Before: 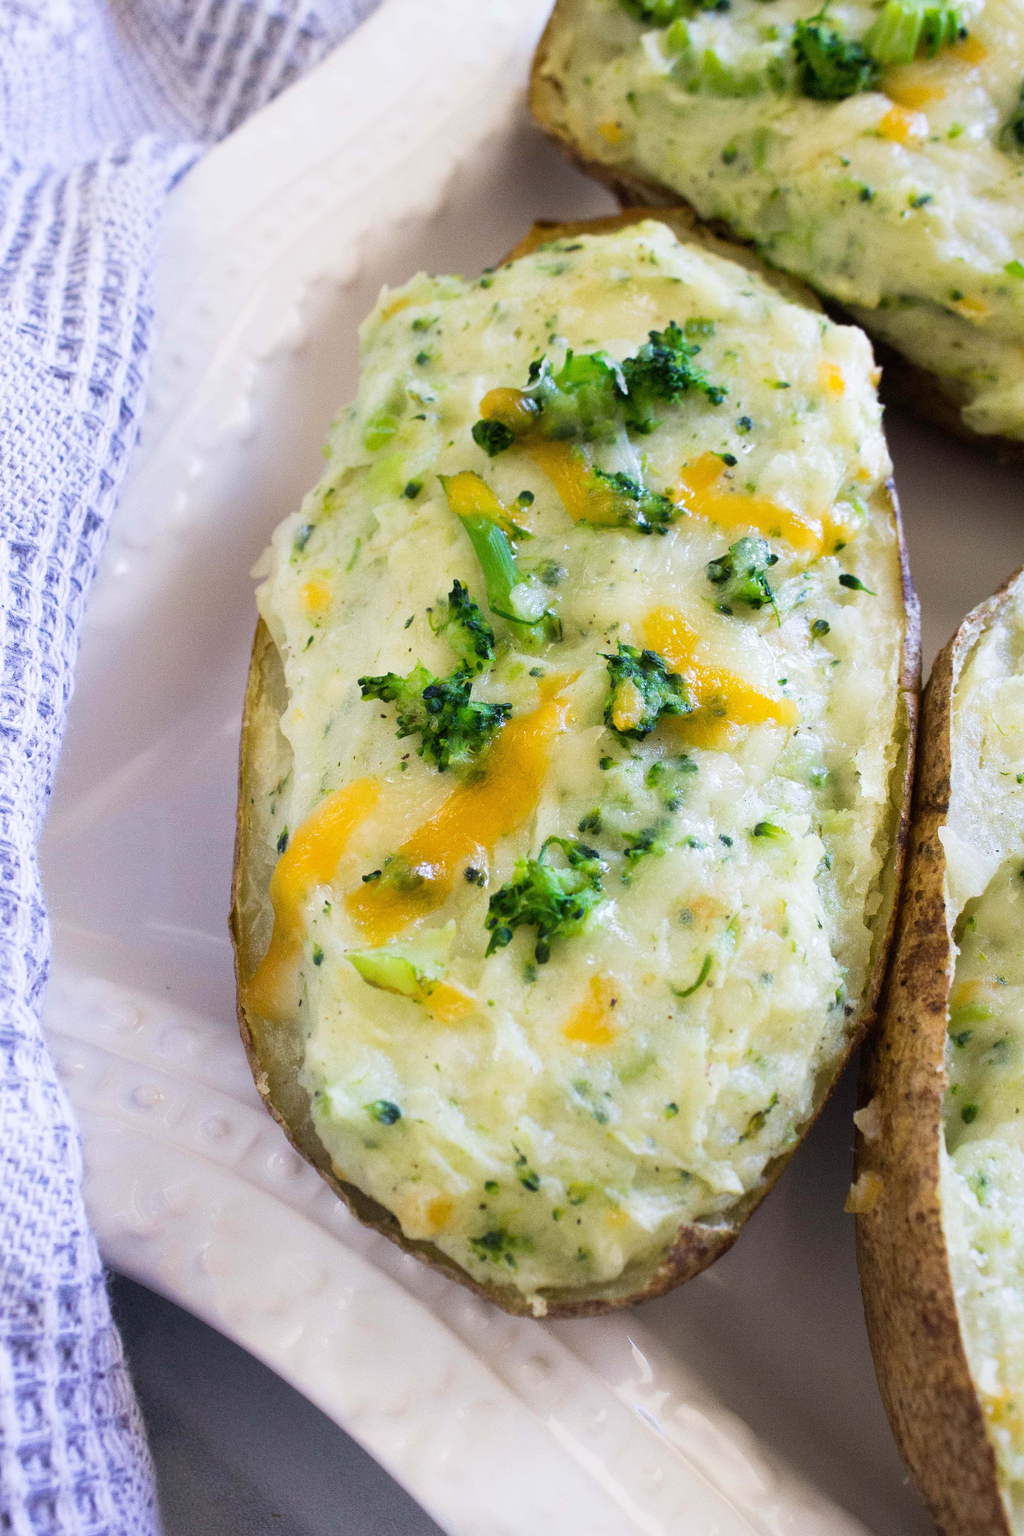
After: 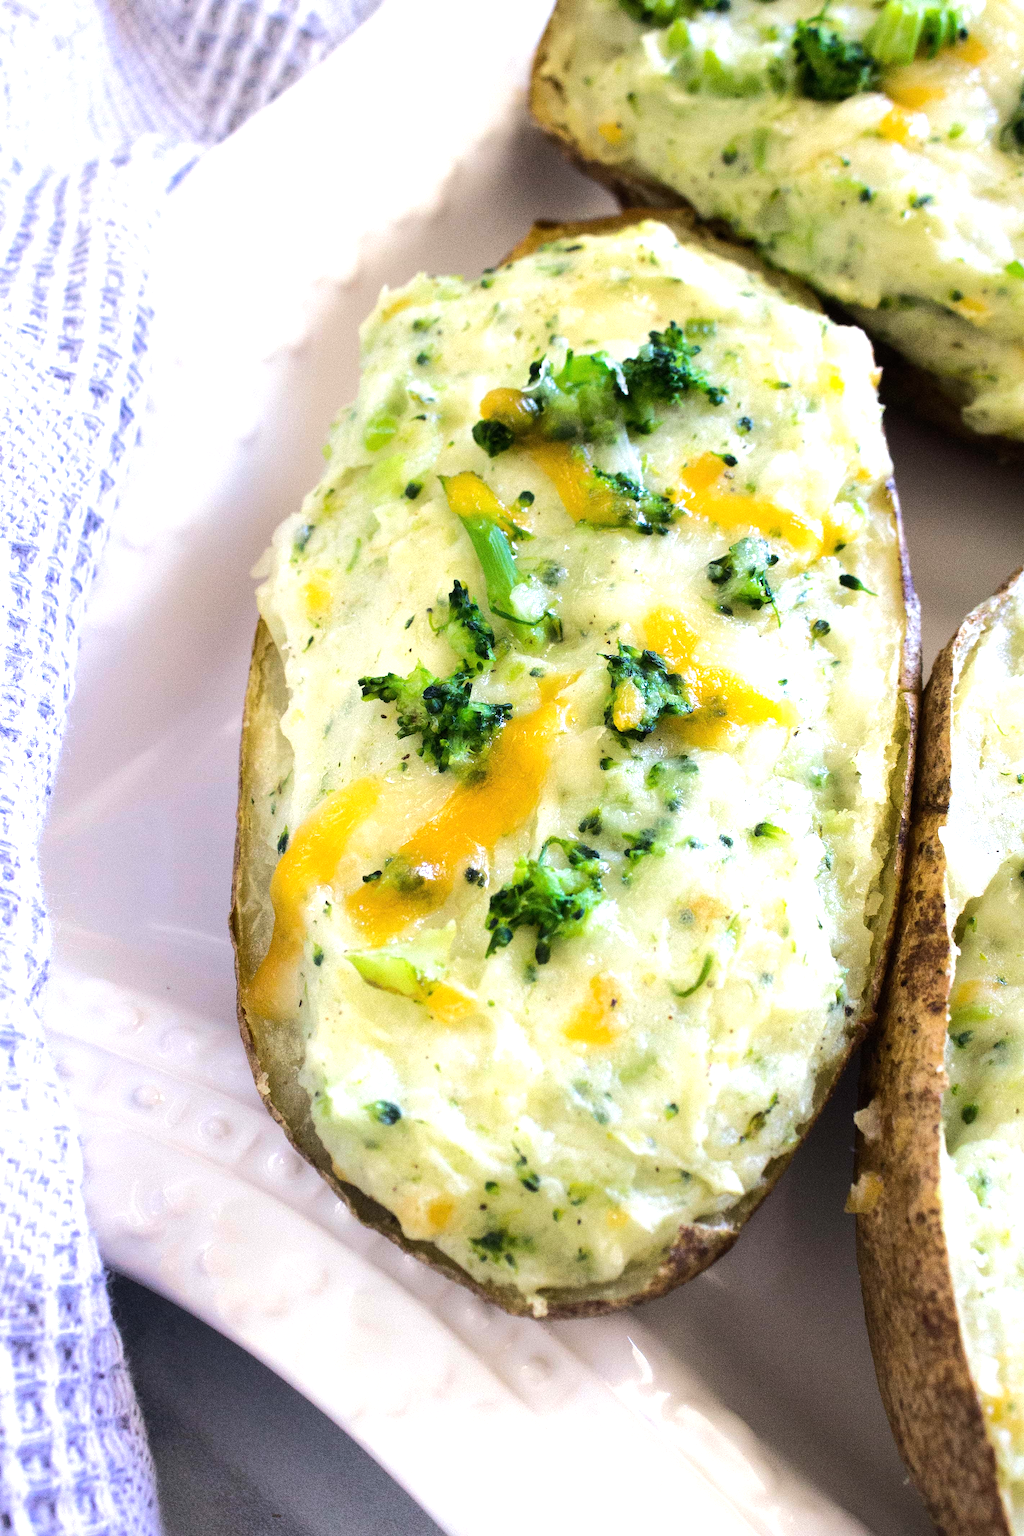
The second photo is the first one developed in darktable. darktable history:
tone equalizer: -8 EV -0.75 EV, -7 EV -0.7 EV, -6 EV -0.6 EV, -5 EV -0.4 EV, -3 EV 0.4 EV, -2 EV 0.6 EV, -1 EV 0.7 EV, +0 EV 0.75 EV, edges refinement/feathering 500, mask exposure compensation -1.57 EV, preserve details no
base curve: curves: ch0 [(0, 0) (0.262, 0.32) (0.722, 0.705) (1, 1)]
